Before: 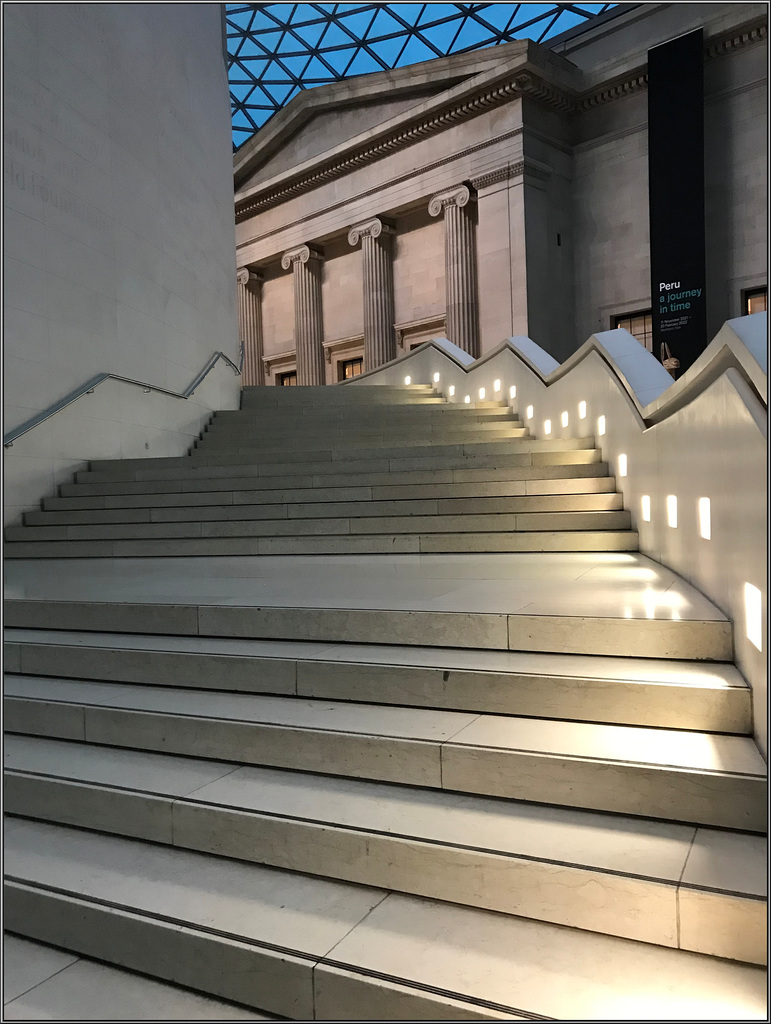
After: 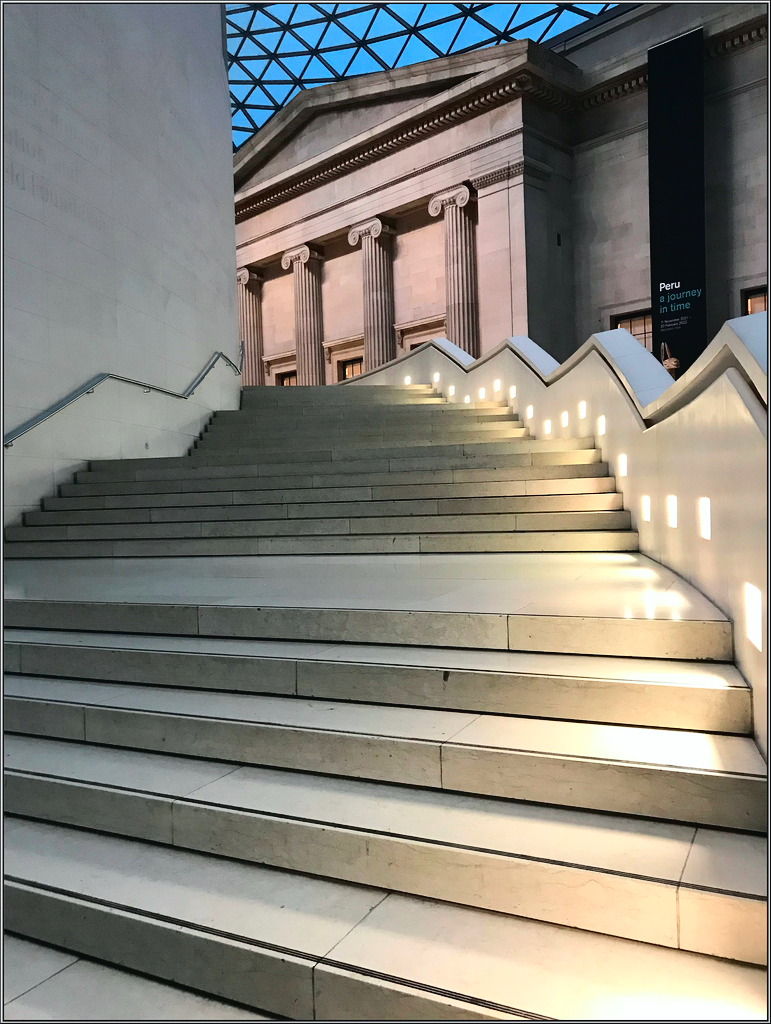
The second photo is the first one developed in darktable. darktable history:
tone curve: curves: ch0 [(0, 0.023) (0.087, 0.065) (0.184, 0.168) (0.45, 0.54) (0.57, 0.683) (0.722, 0.825) (0.877, 0.948) (1, 1)]; ch1 [(0, 0) (0.388, 0.369) (0.44, 0.44) (0.489, 0.481) (0.534, 0.551) (0.657, 0.659) (1, 1)]; ch2 [(0, 0) (0.353, 0.317) (0.408, 0.427) (0.472, 0.46) (0.5, 0.496) (0.537, 0.539) (0.576, 0.592) (0.625, 0.631) (1, 1)], color space Lab, independent channels, preserve colors none
